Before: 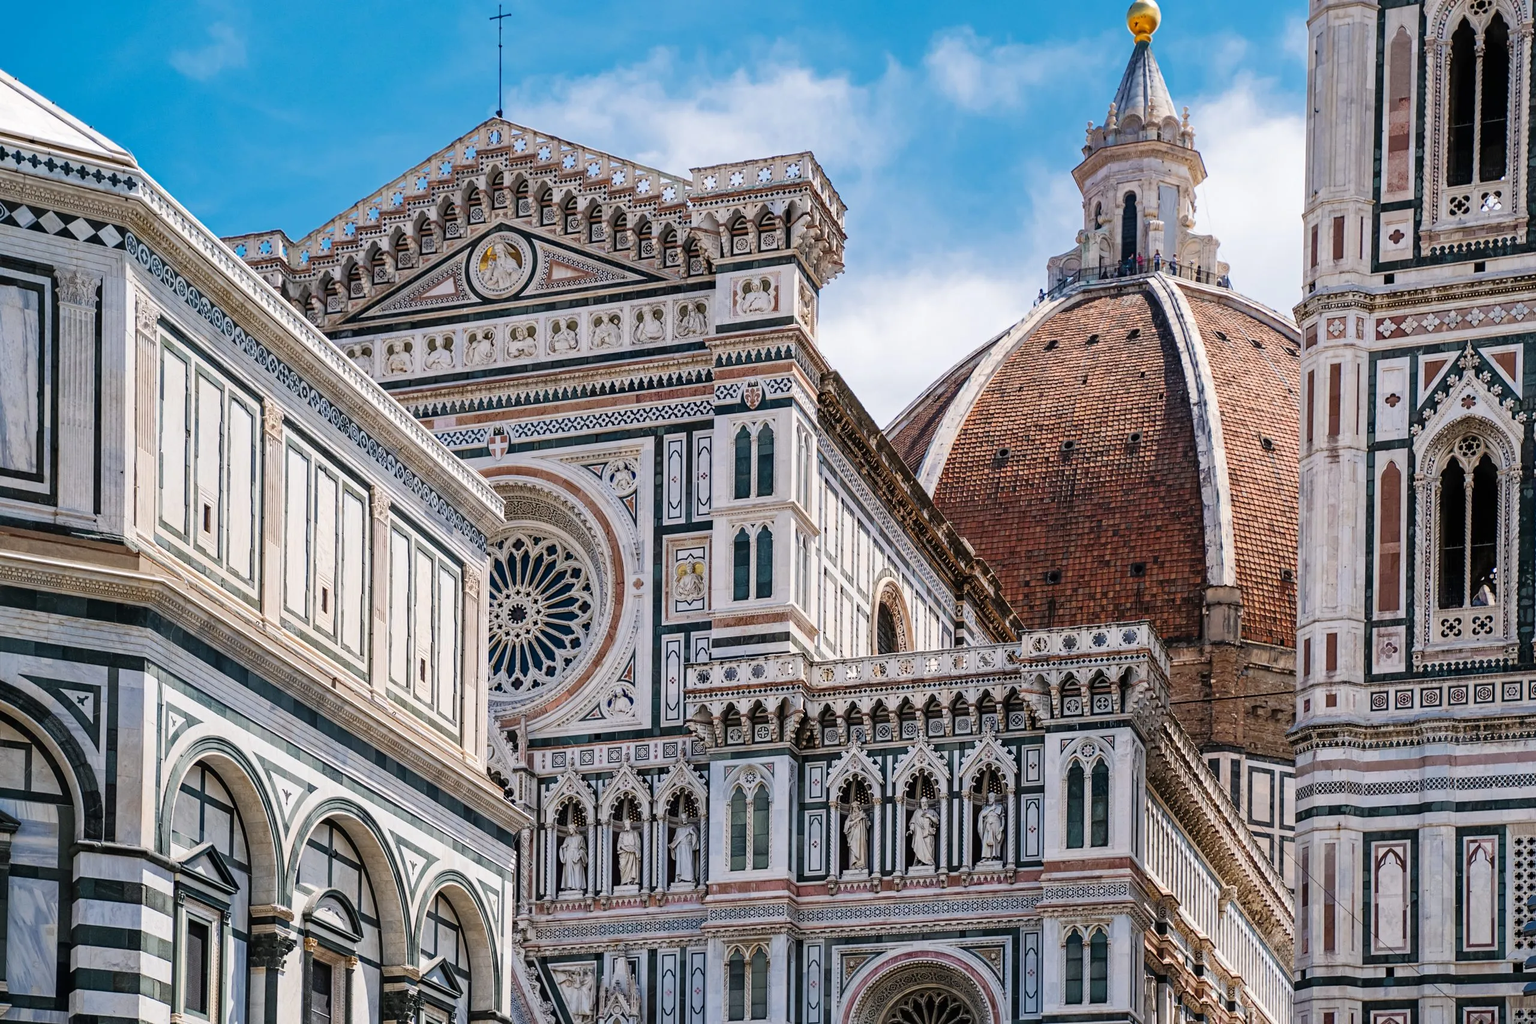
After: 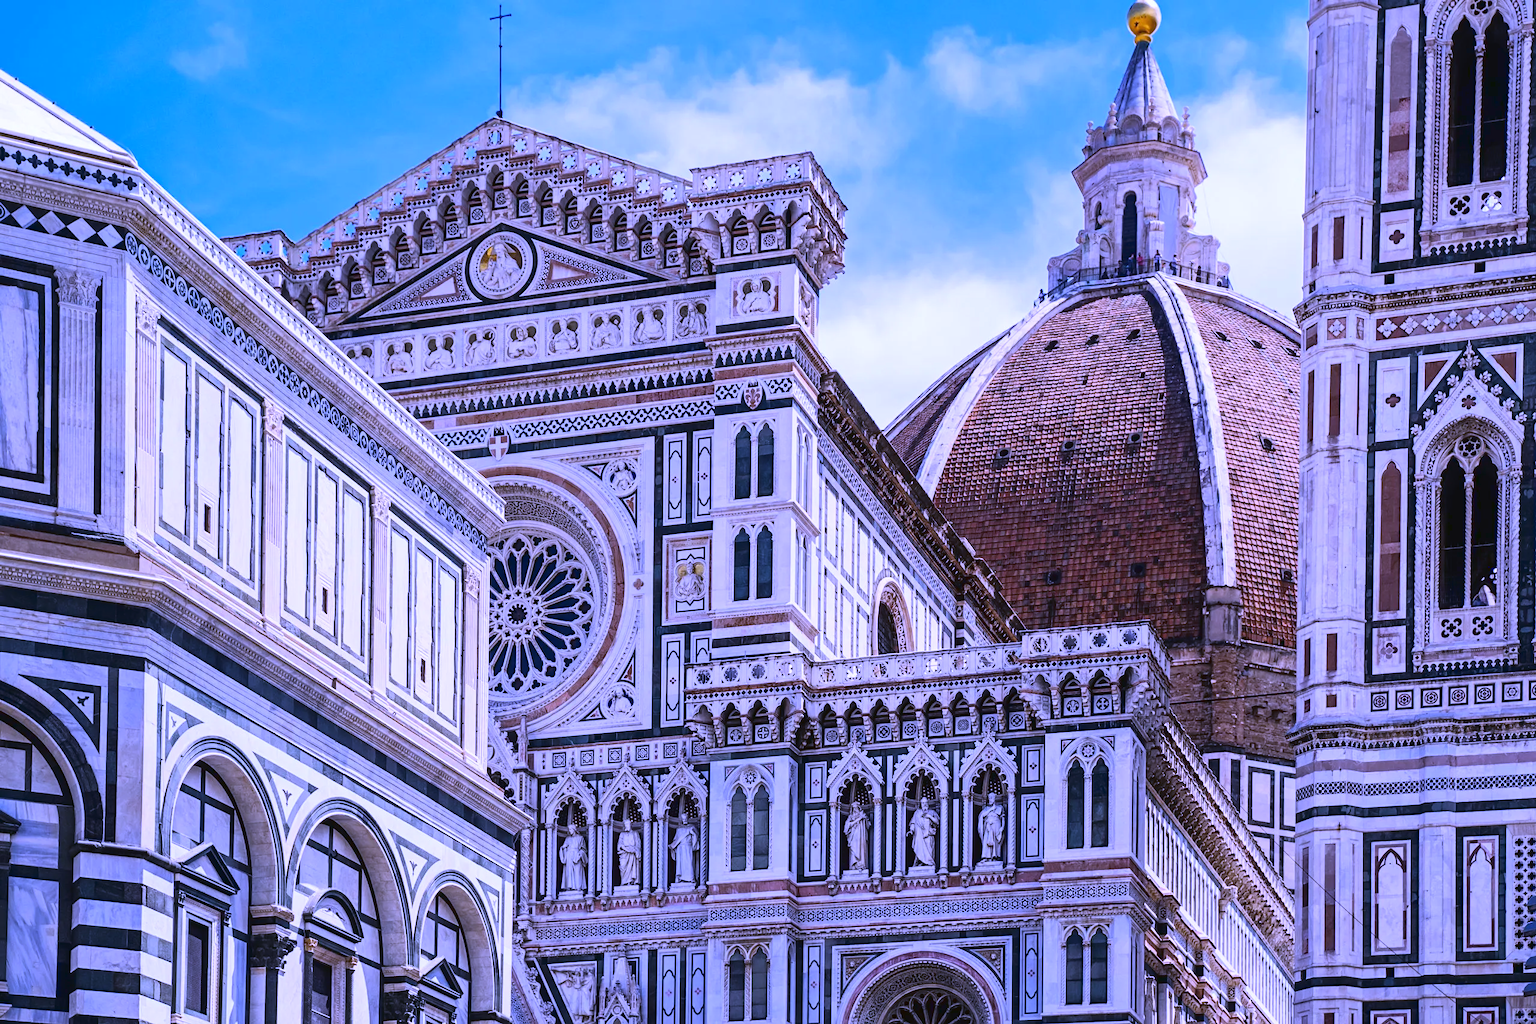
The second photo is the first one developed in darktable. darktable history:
tone curve: curves: ch0 [(0, 0.032) (0.181, 0.152) (0.751, 0.762) (1, 1)], color space Lab, linked channels, preserve colors none
white balance: red 0.98, blue 1.61
